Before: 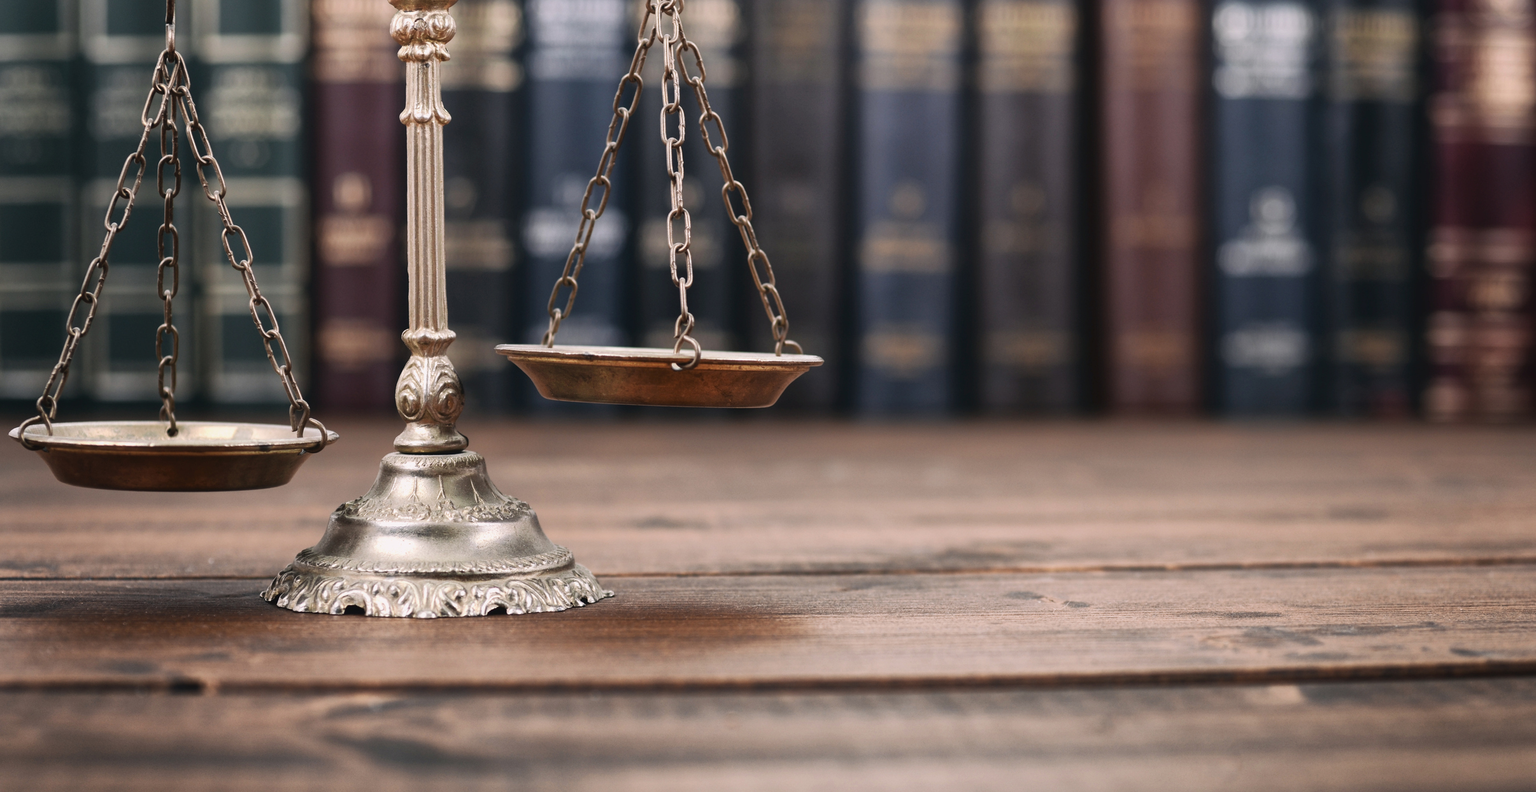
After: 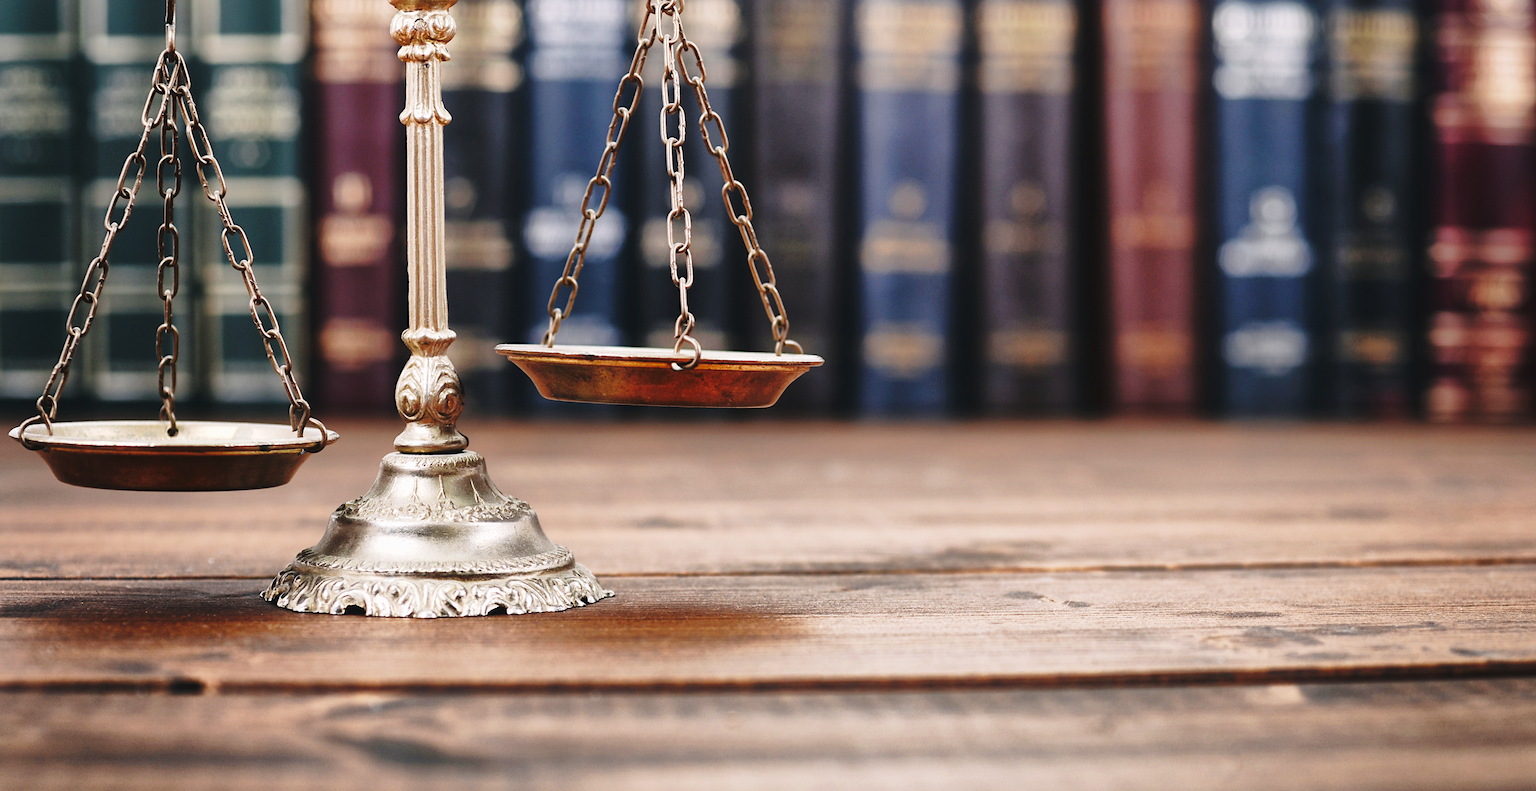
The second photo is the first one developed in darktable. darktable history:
sharpen: radius 1.546, amount 0.355, threshold 1.735
shadows and highlights: on, module defaults
base curve: curves: ch0 [(0, 0) (0.04, 0.03) (0.133, 0.232) (0.448, 0.748) (0.843, 0.968) (1, 1)], preserve colors none
